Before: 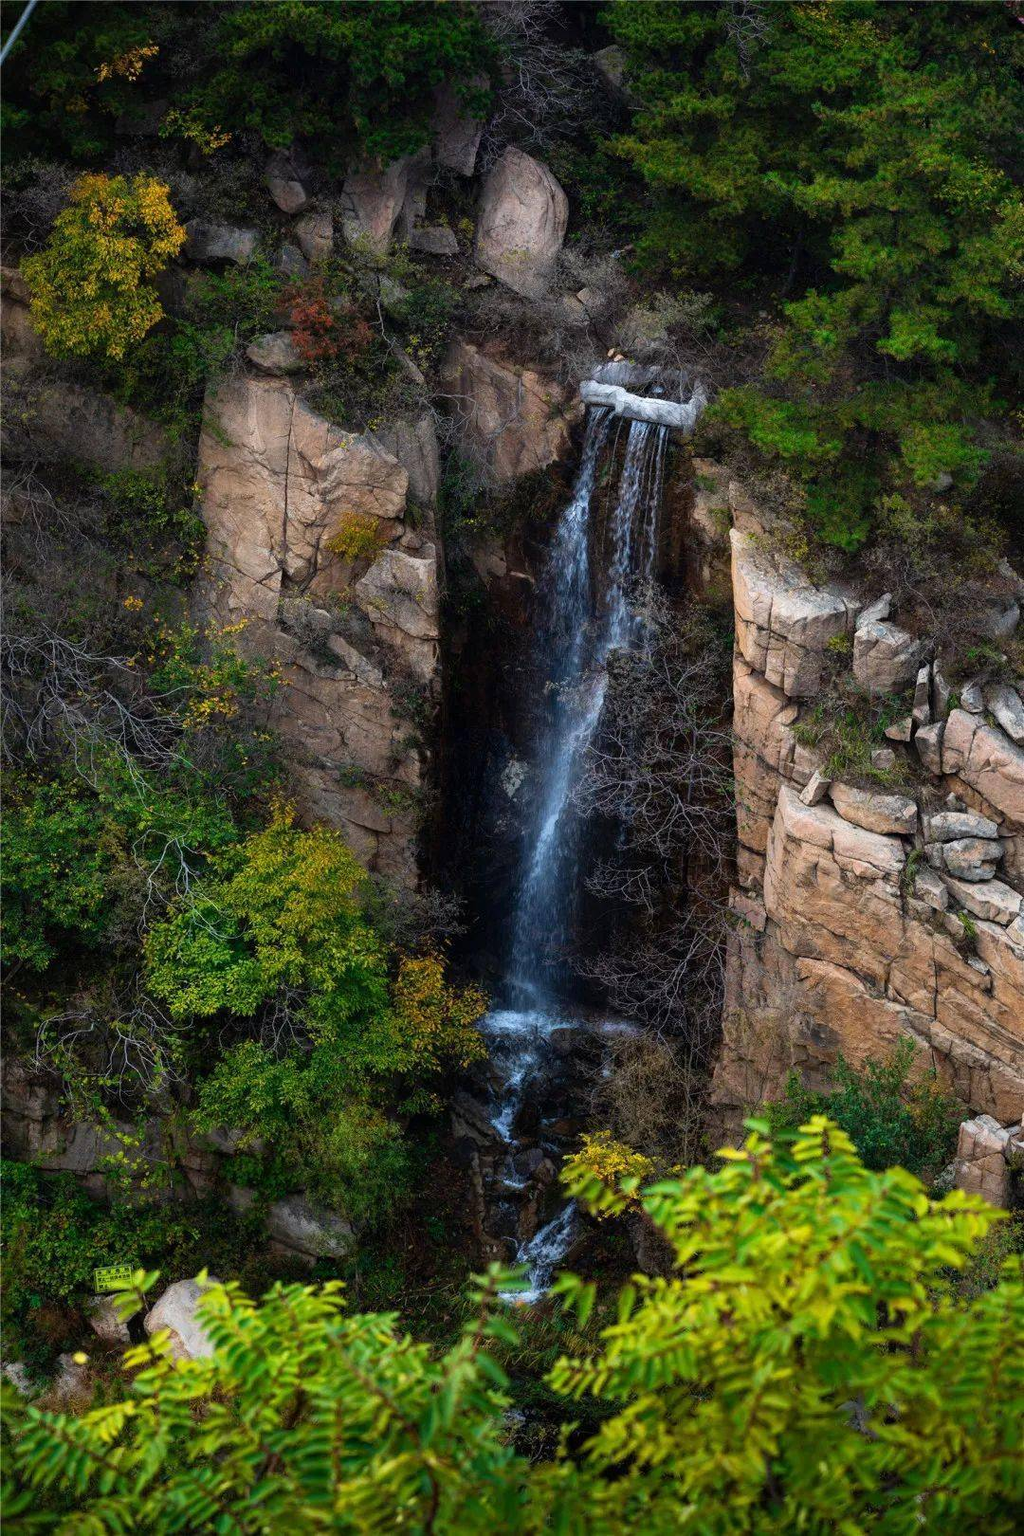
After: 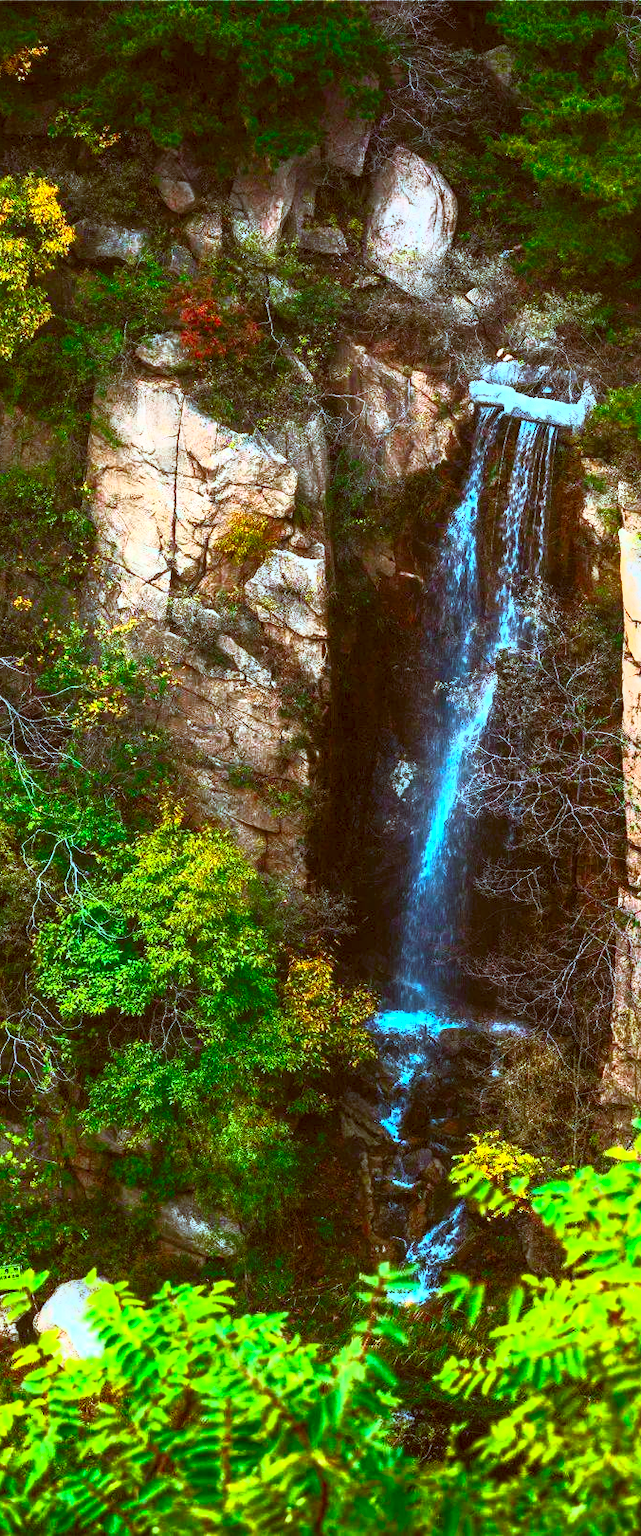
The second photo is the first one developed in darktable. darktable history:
color correction: highlights a* -14.77, highlights b* -16.35, shadows a* 10.9, shadows b* 29.78
local contrast: on, module defaults
contrast brightness saturation: contrast 0.987, brightness 0.983, saturation 0.982
crop: left 10.838%, right 26.476%
